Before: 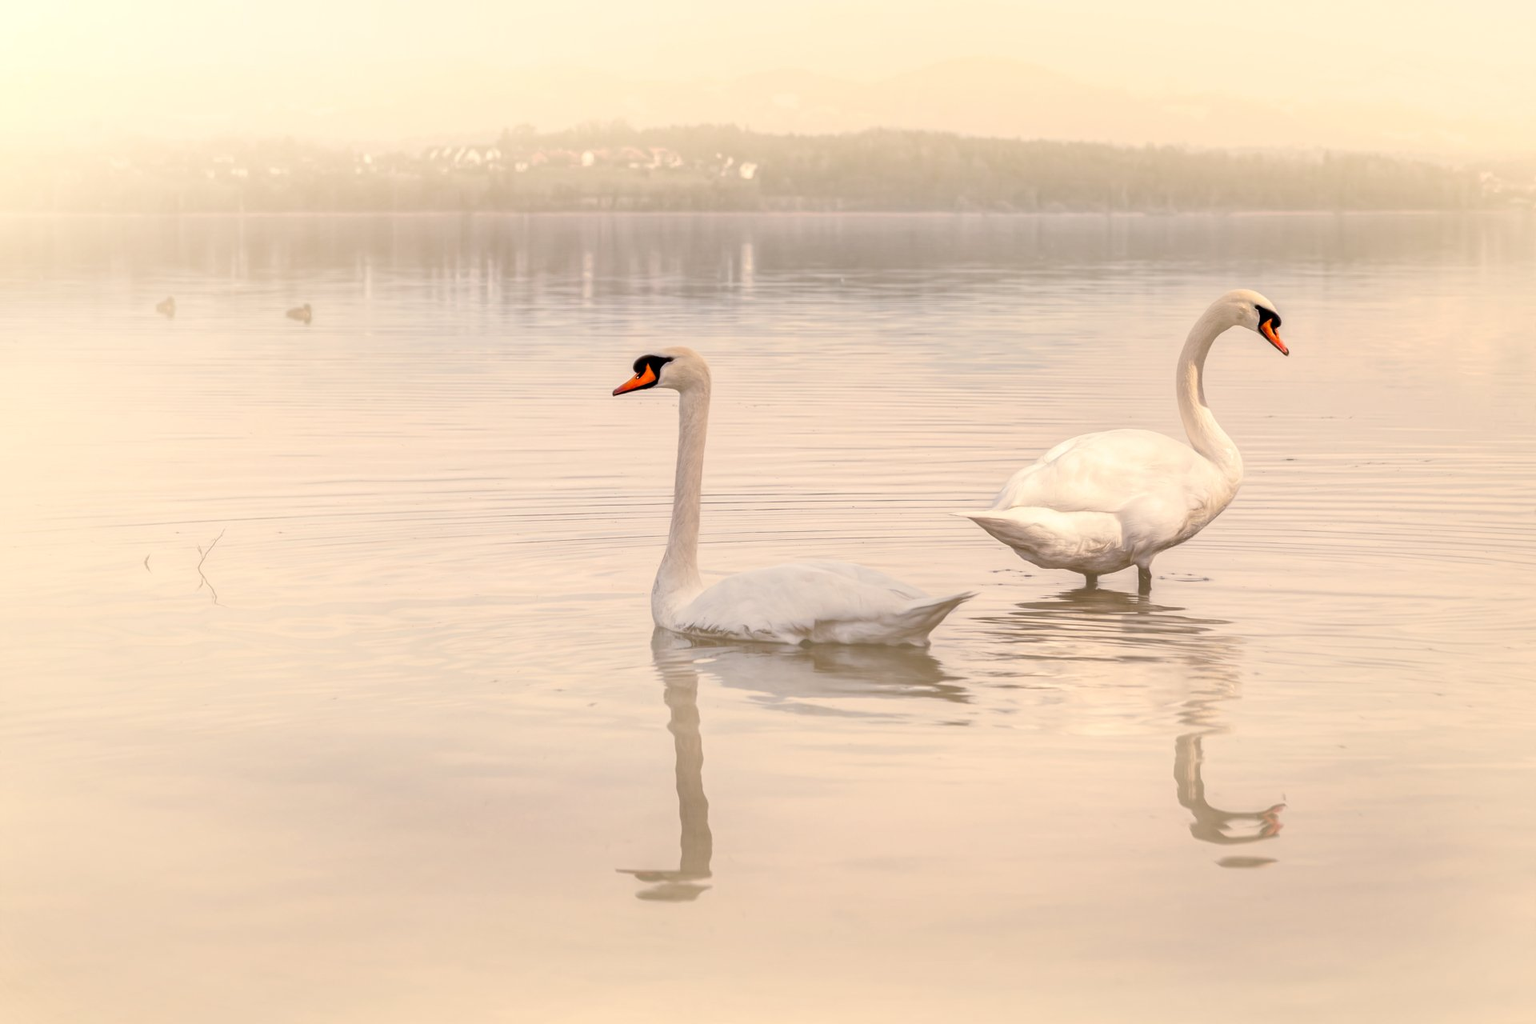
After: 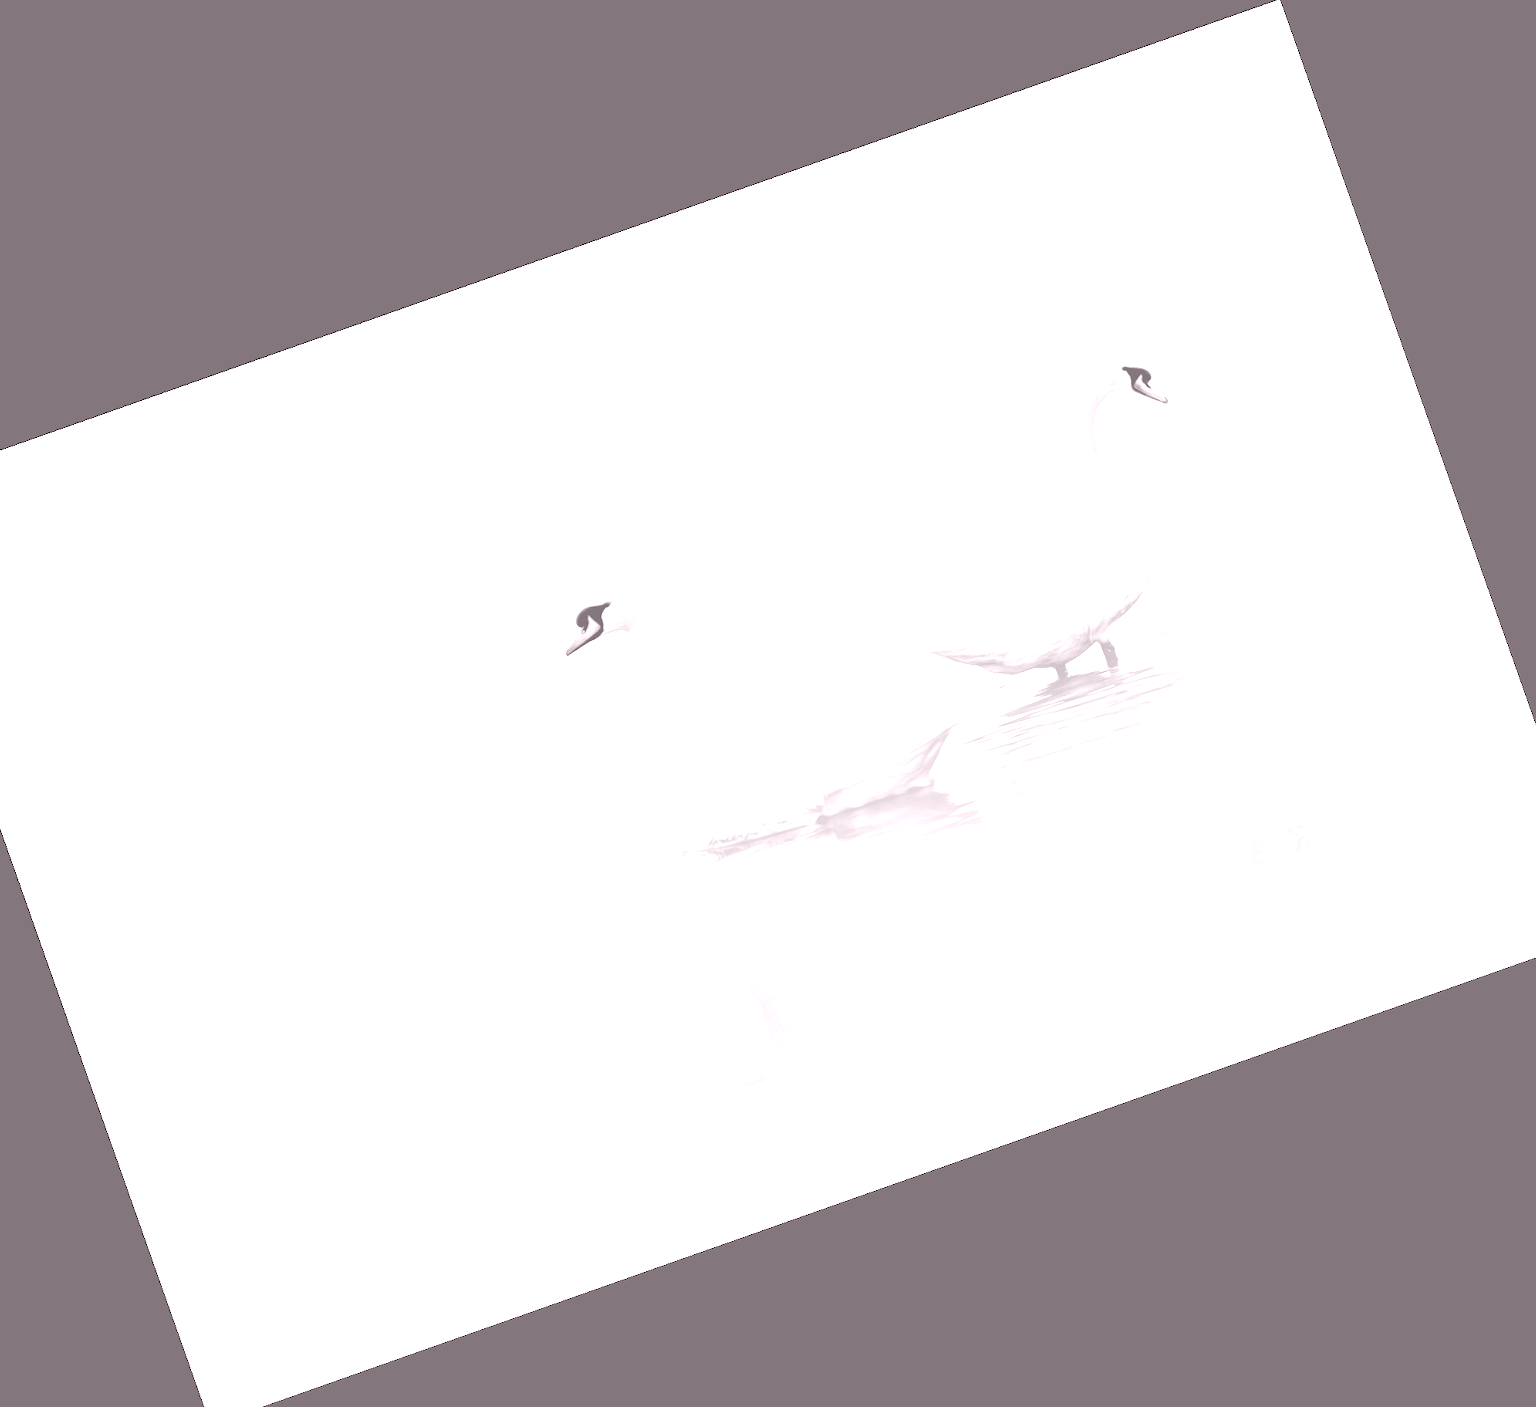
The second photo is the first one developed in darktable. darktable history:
crop and rotate: angle 19.43°, left 6.812%, right 4.125%, bottom 1.087%
colorize: hue 25.2°, saturation 83%, source mix 82%, lightness 79%, version 1
